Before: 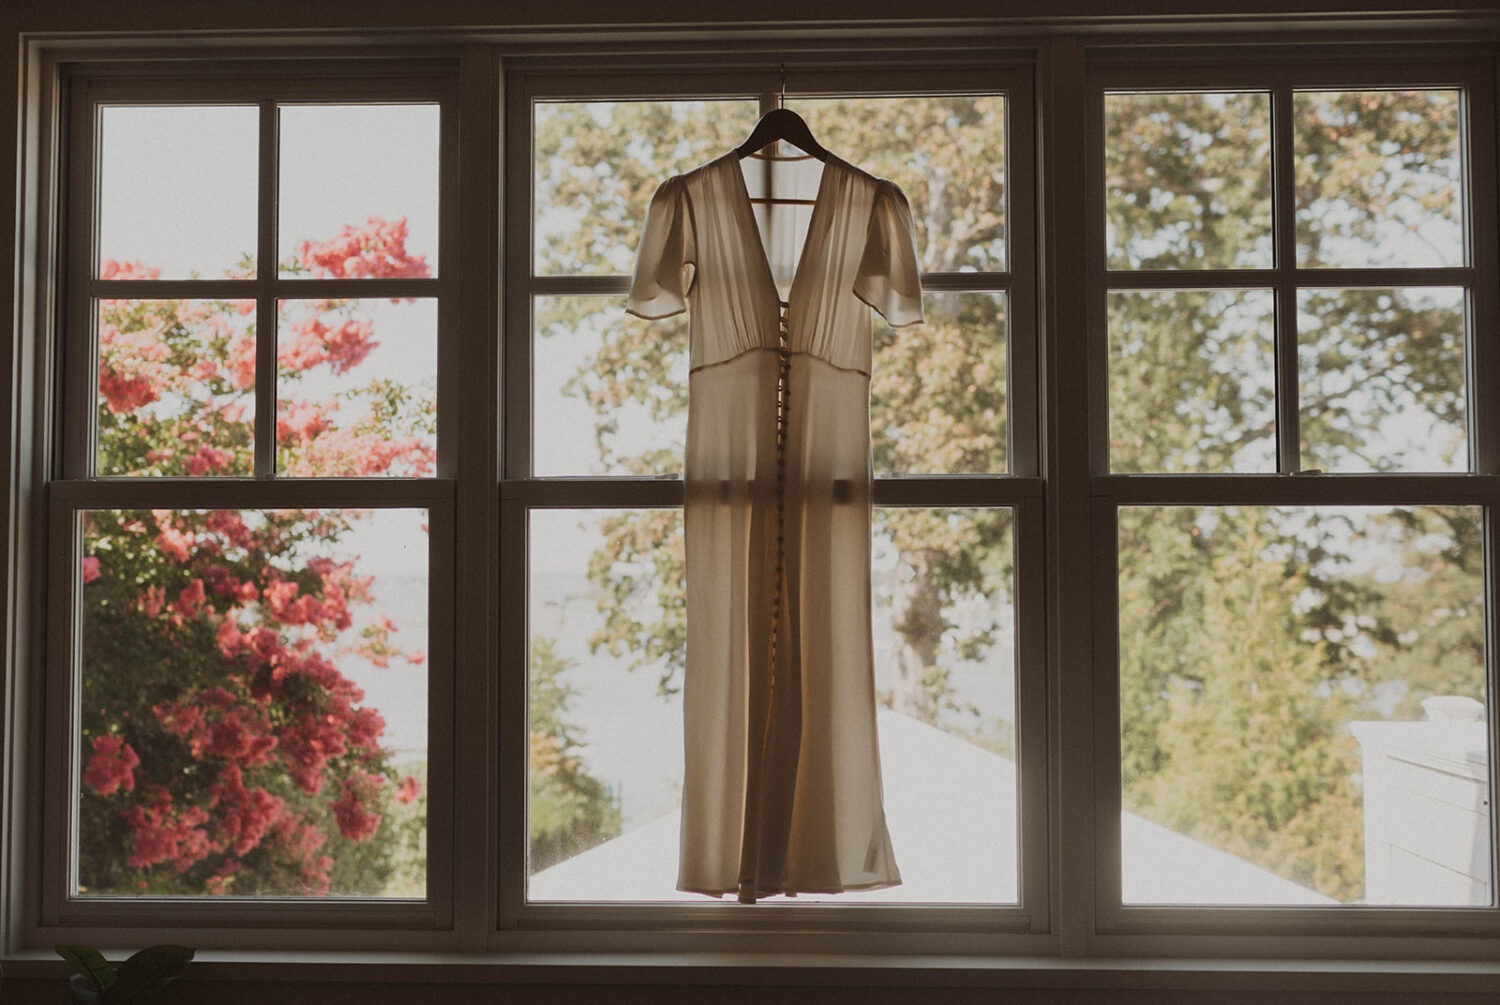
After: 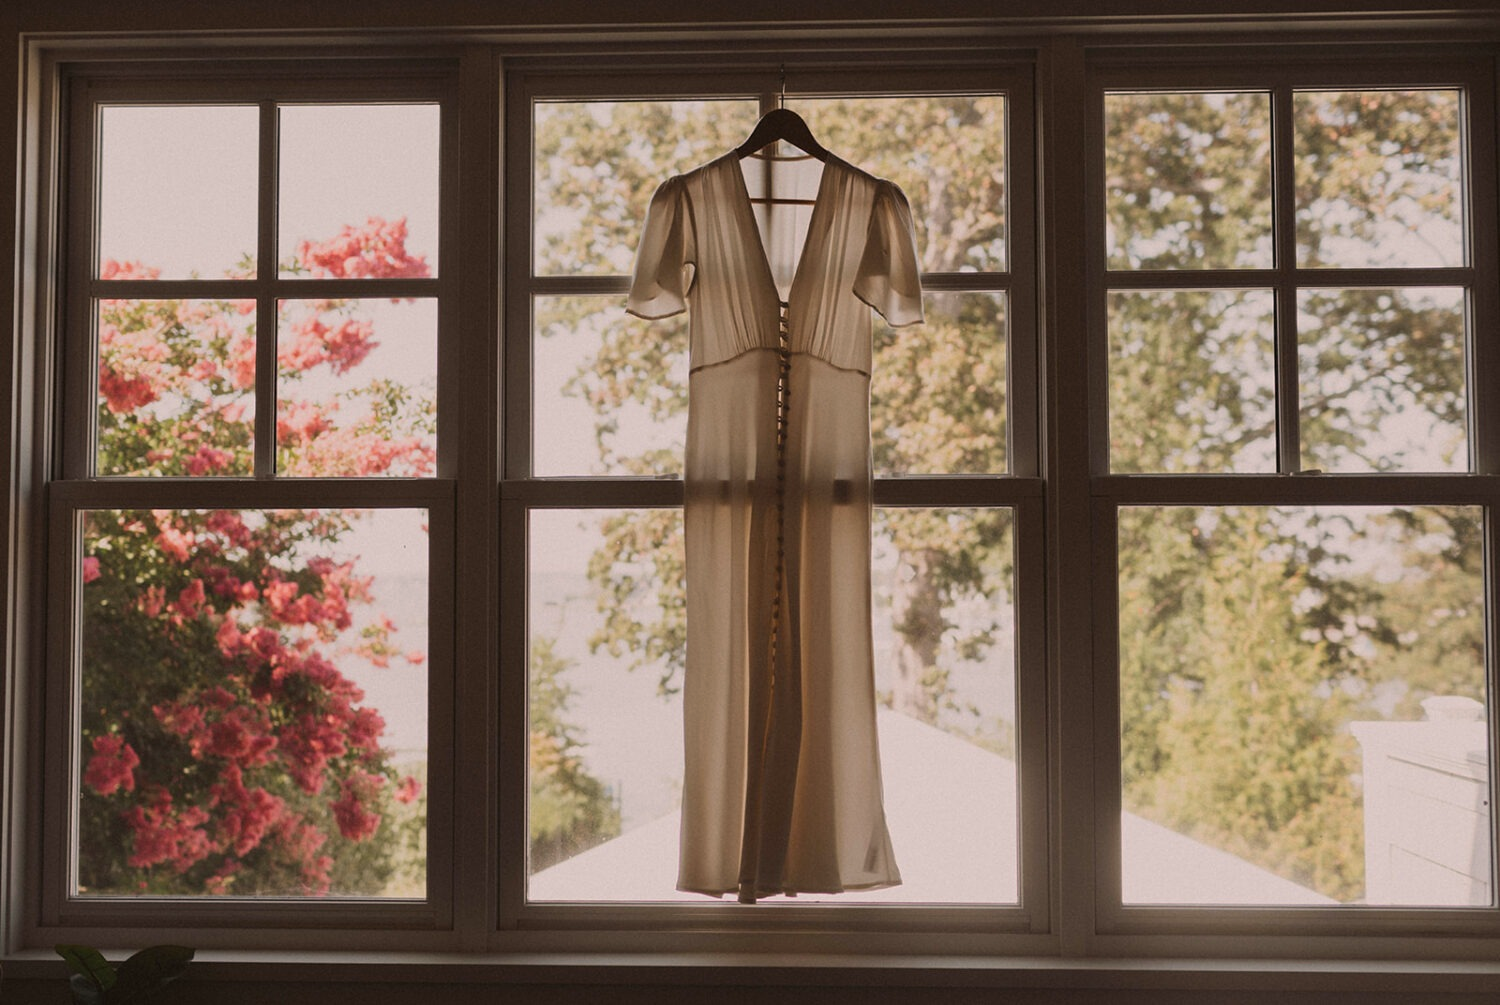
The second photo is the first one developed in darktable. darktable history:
color correction: highlights a* 7.19, highlights b* 4.18
